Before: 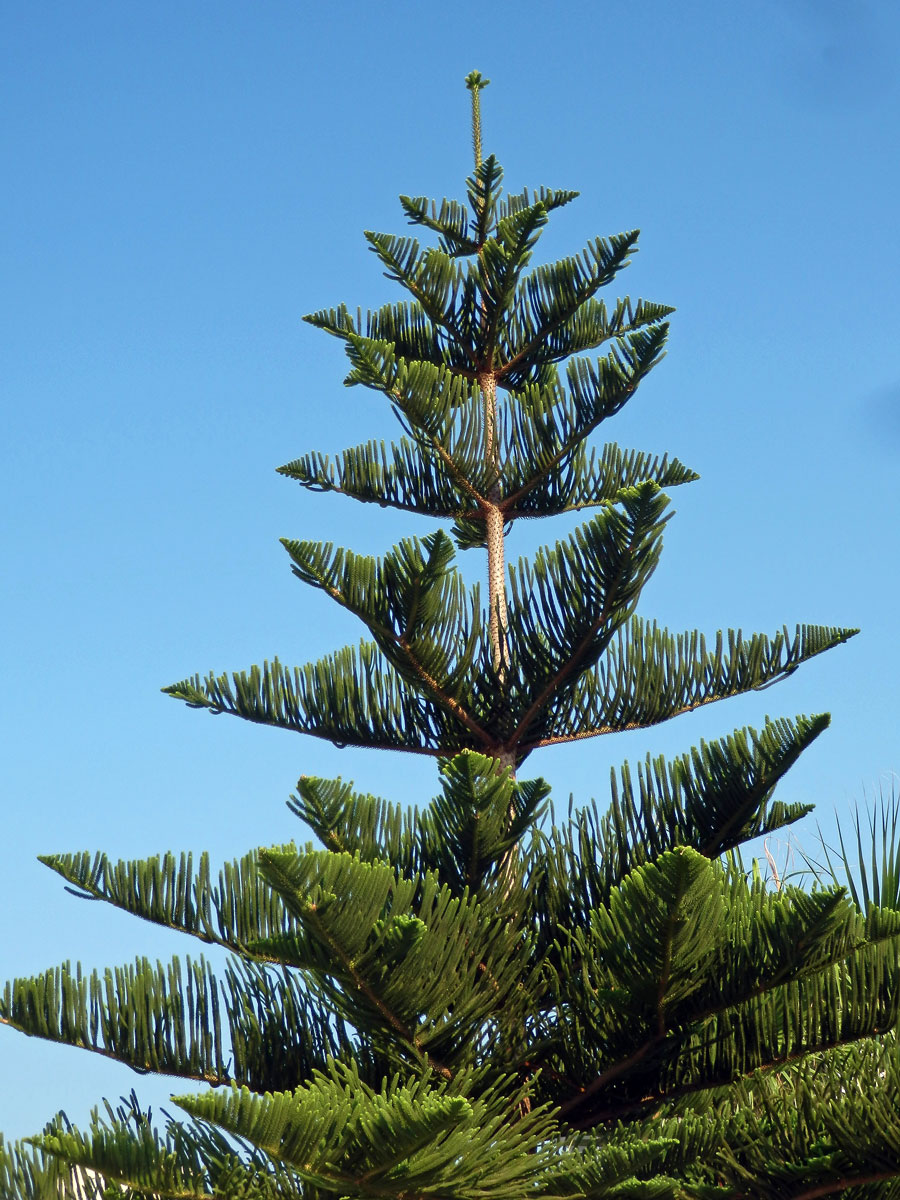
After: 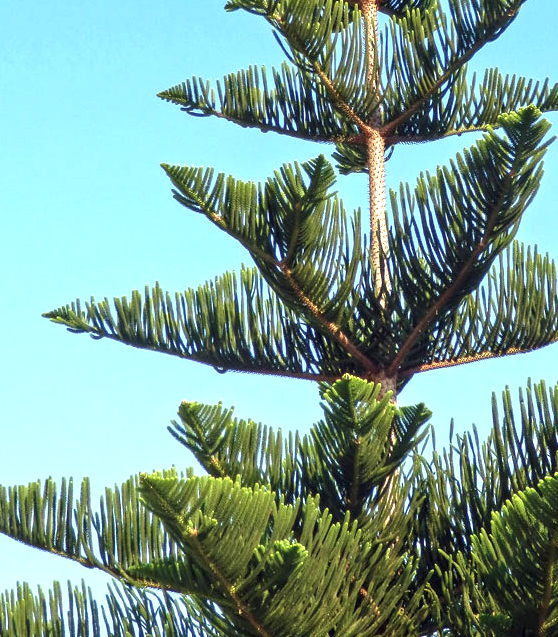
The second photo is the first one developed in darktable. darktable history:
local contrast: on, module defaults
exposure: black level correction 0, exposure 0.9 EV, compensate exposure bias true, compensate highlight preservation false
crop: left 13.312%, top 31.28%, right 24.627%, bottom 15.582%
